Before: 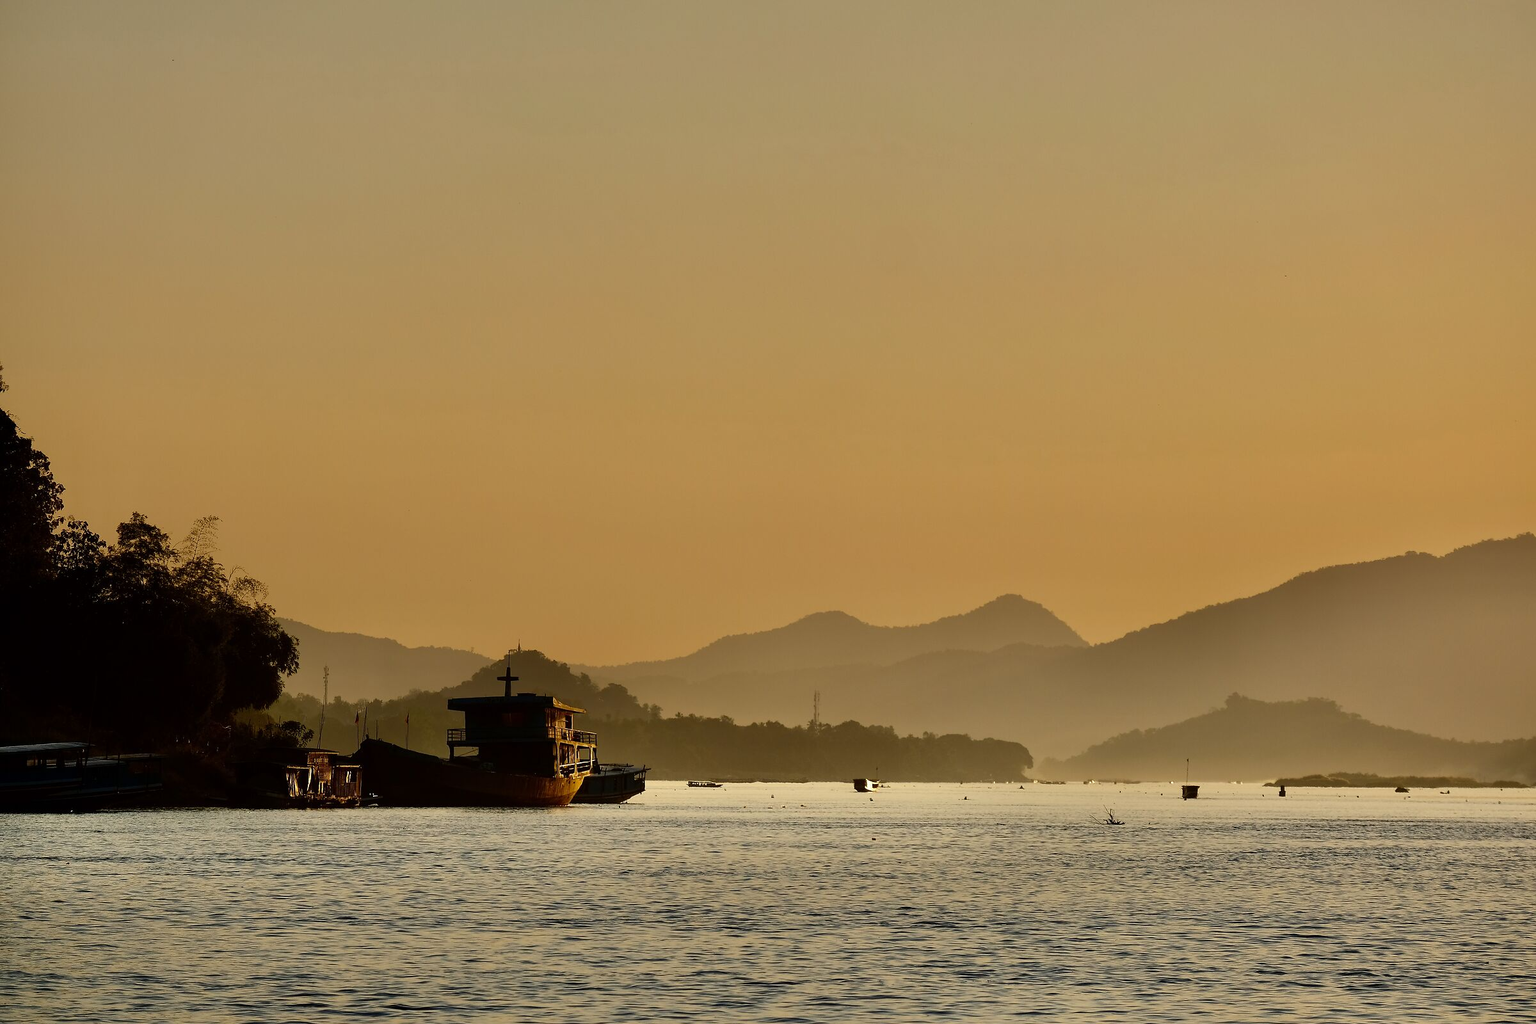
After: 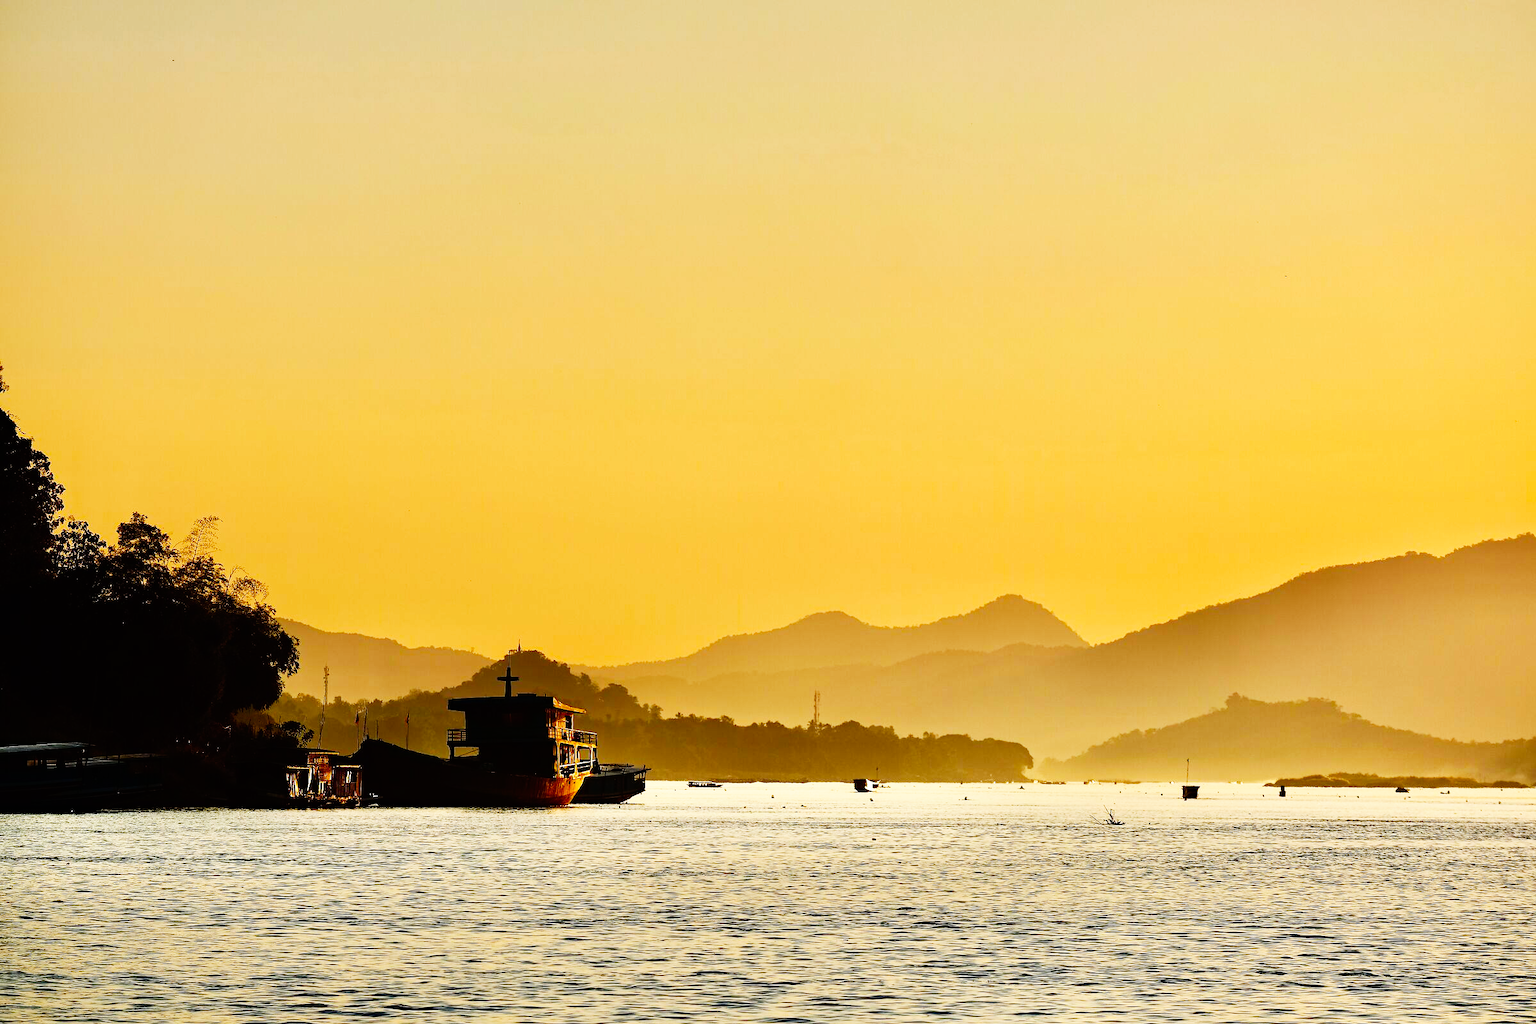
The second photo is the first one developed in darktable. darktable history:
haze removal: compatibility mode true, adaptive false
base curve: curves: ch0 [(0, 0) (0.007, 0.004) (0.027, 0.03) (0.046, 0.07) (0.207, 0.54) (0.442, 0.872) (0.673, 0.972) (1, 1)], preserve colors none
